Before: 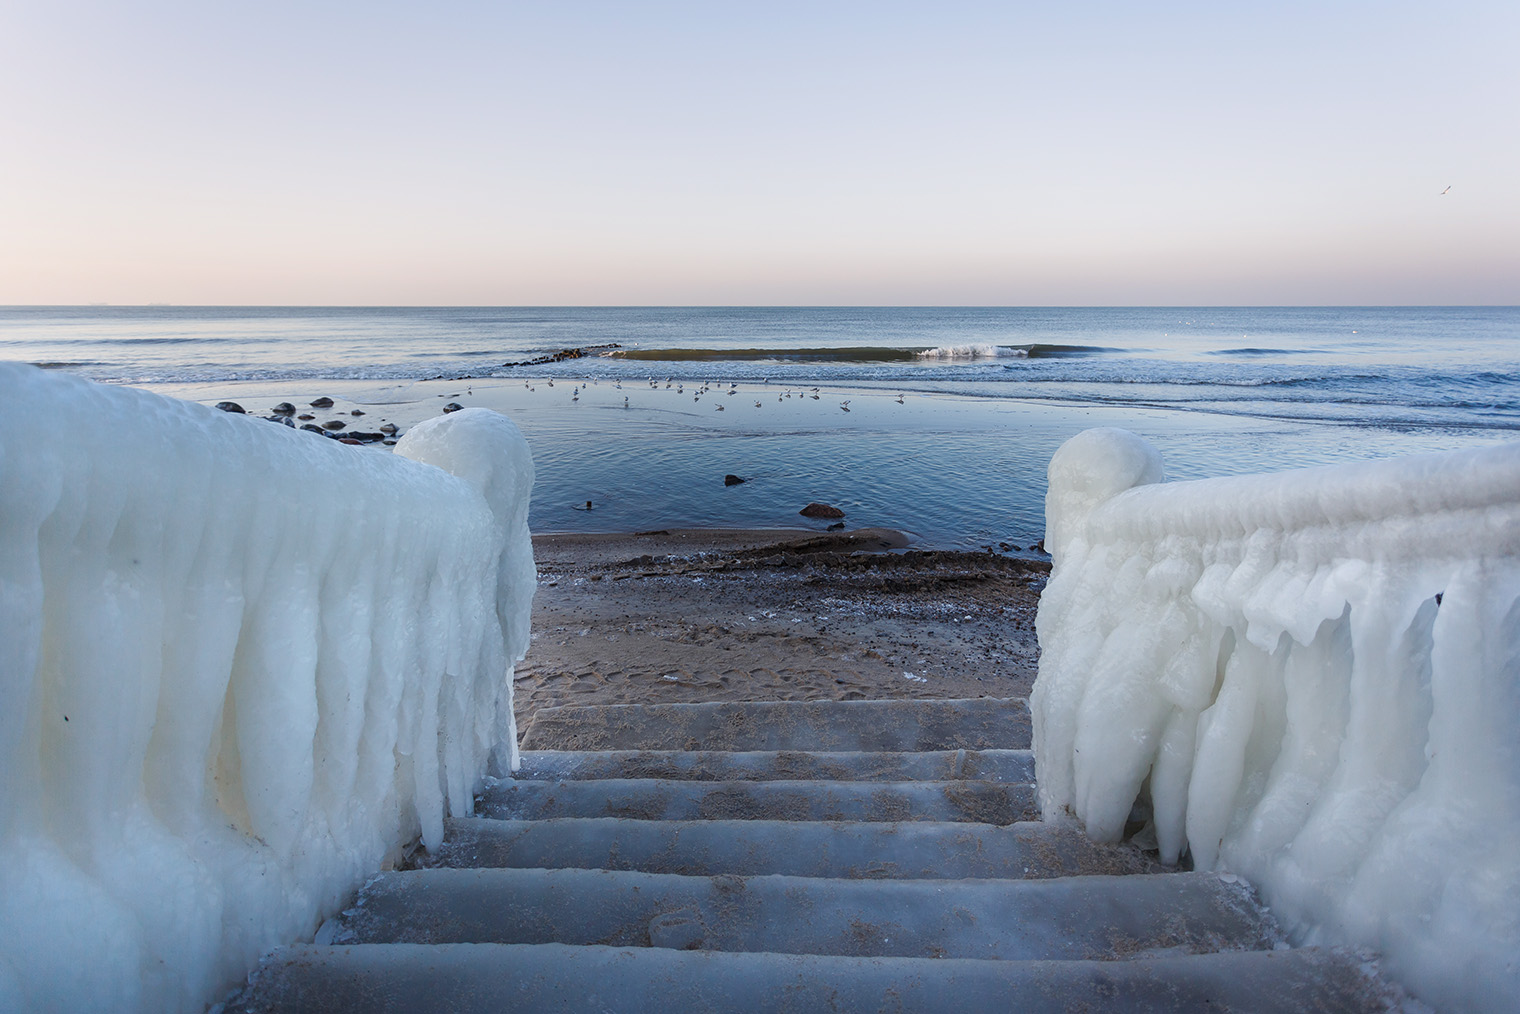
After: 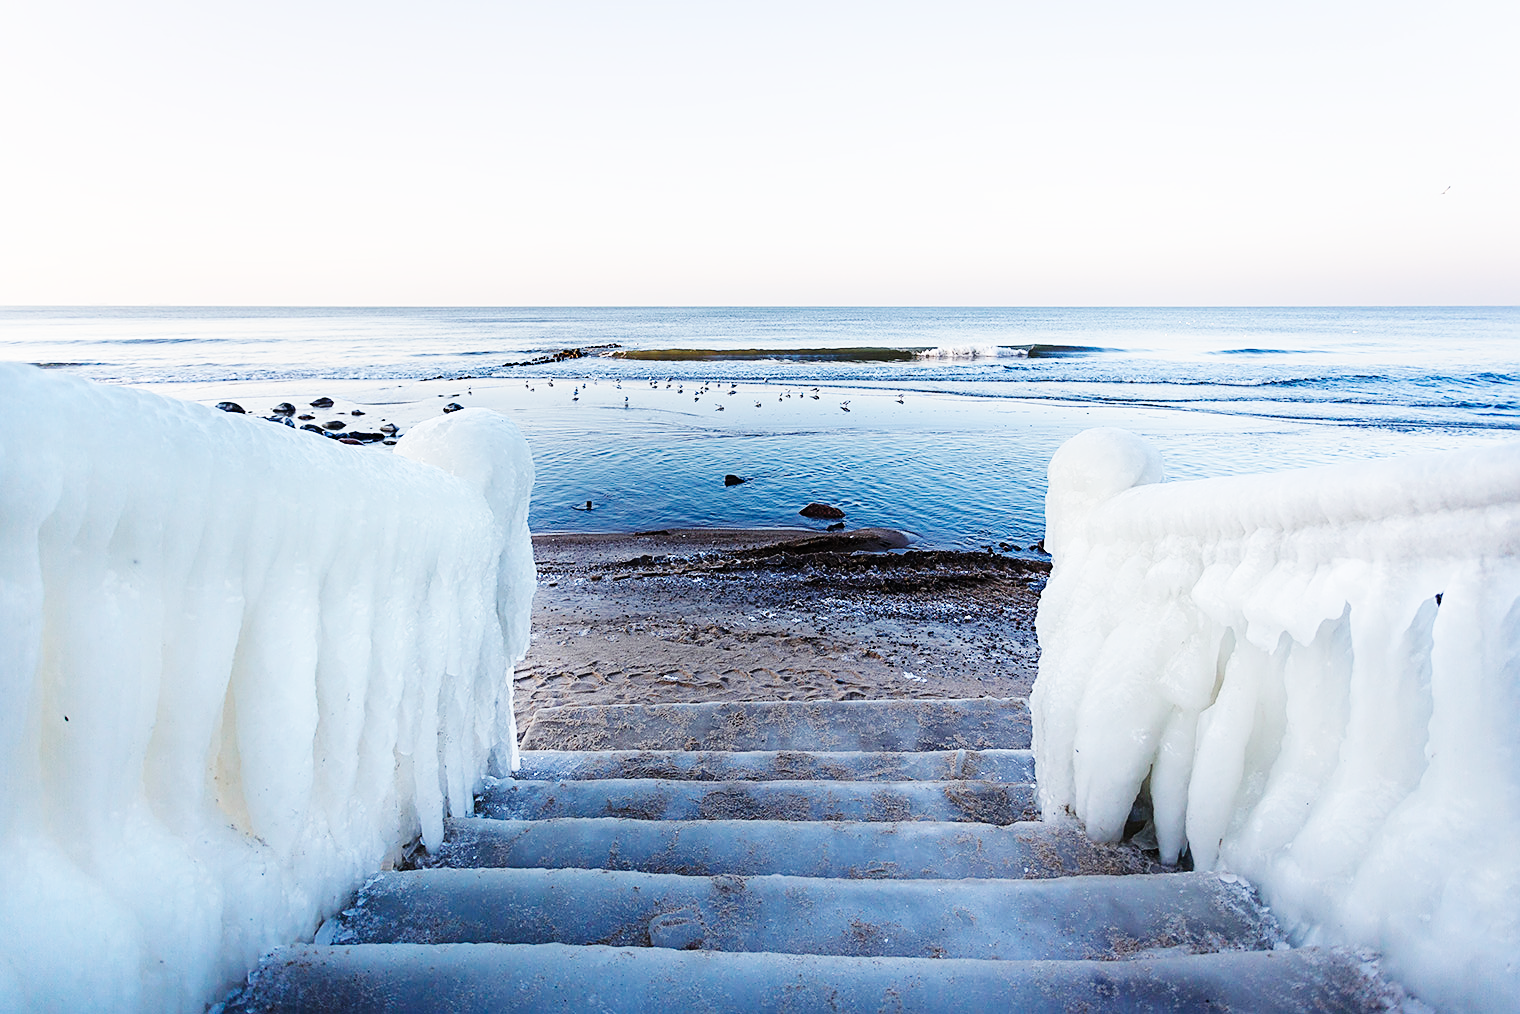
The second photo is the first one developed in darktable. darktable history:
sharpen: on, module defaults
base curve: curves: ch0 [(0, 0) (0, 0) (0.002, 0.001) (0.008, 0.003) (0.019, 0.011) (0.037, 0.037) (0.064, 0.11) (0.102, 0.232) (0.152, 0.379) (0.216, 0.524) (0.296, 0.665) (0.394, 0.789) (0.512, 0.881) (0.651, 0.945) (0.813, 0.986) (1, 1)], preserve colors none
